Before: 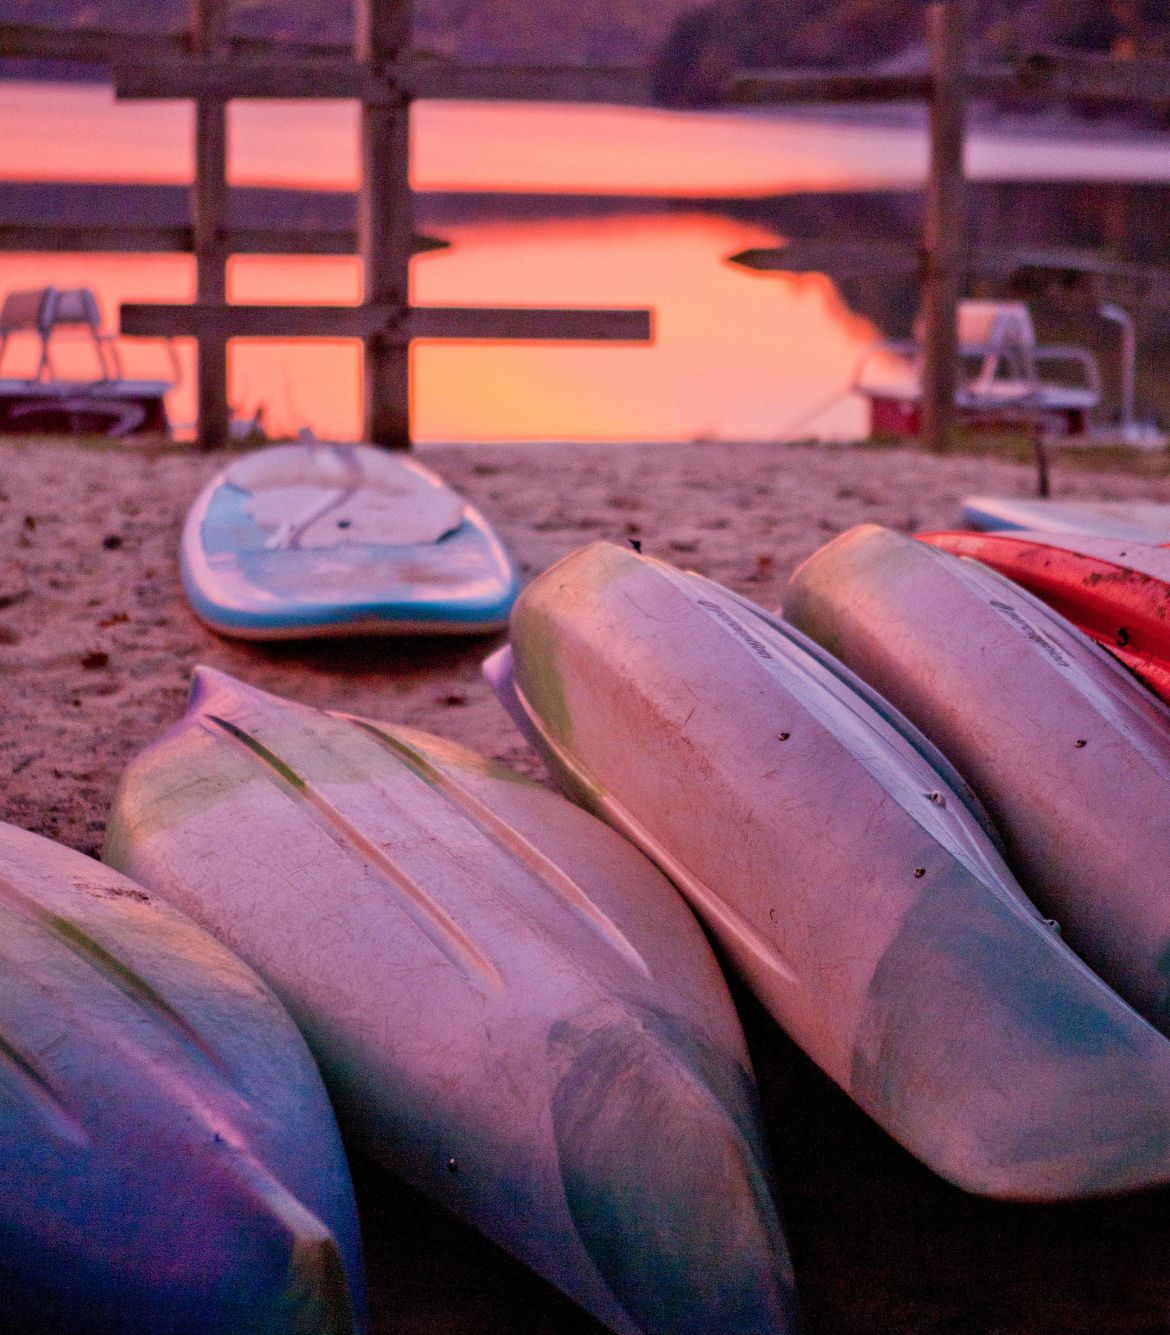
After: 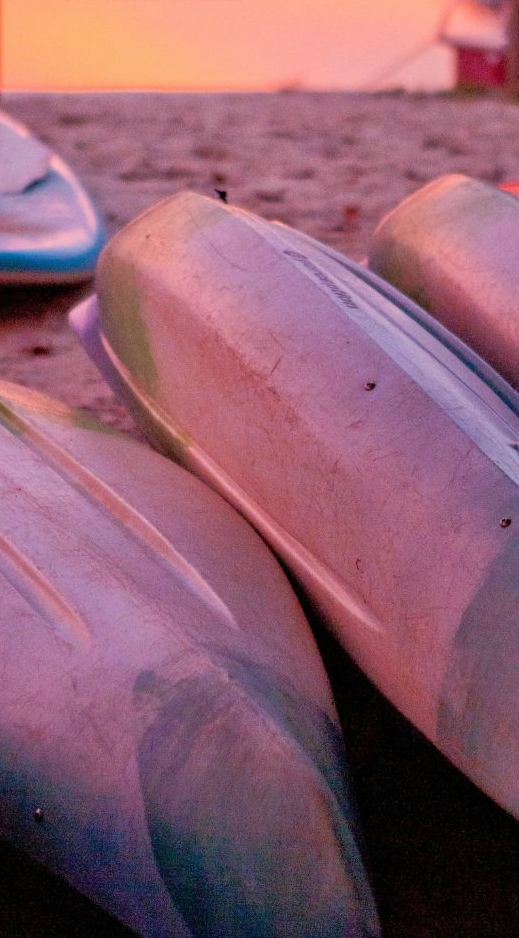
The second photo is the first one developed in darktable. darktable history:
rgb curve: curves: ch0 [(0, 0) (0.053, 0.068) (0.122, 0.128) (1, 1)]
crop: left 35.432%, top 26.233%, right 20.145%, bottom 3.432%
